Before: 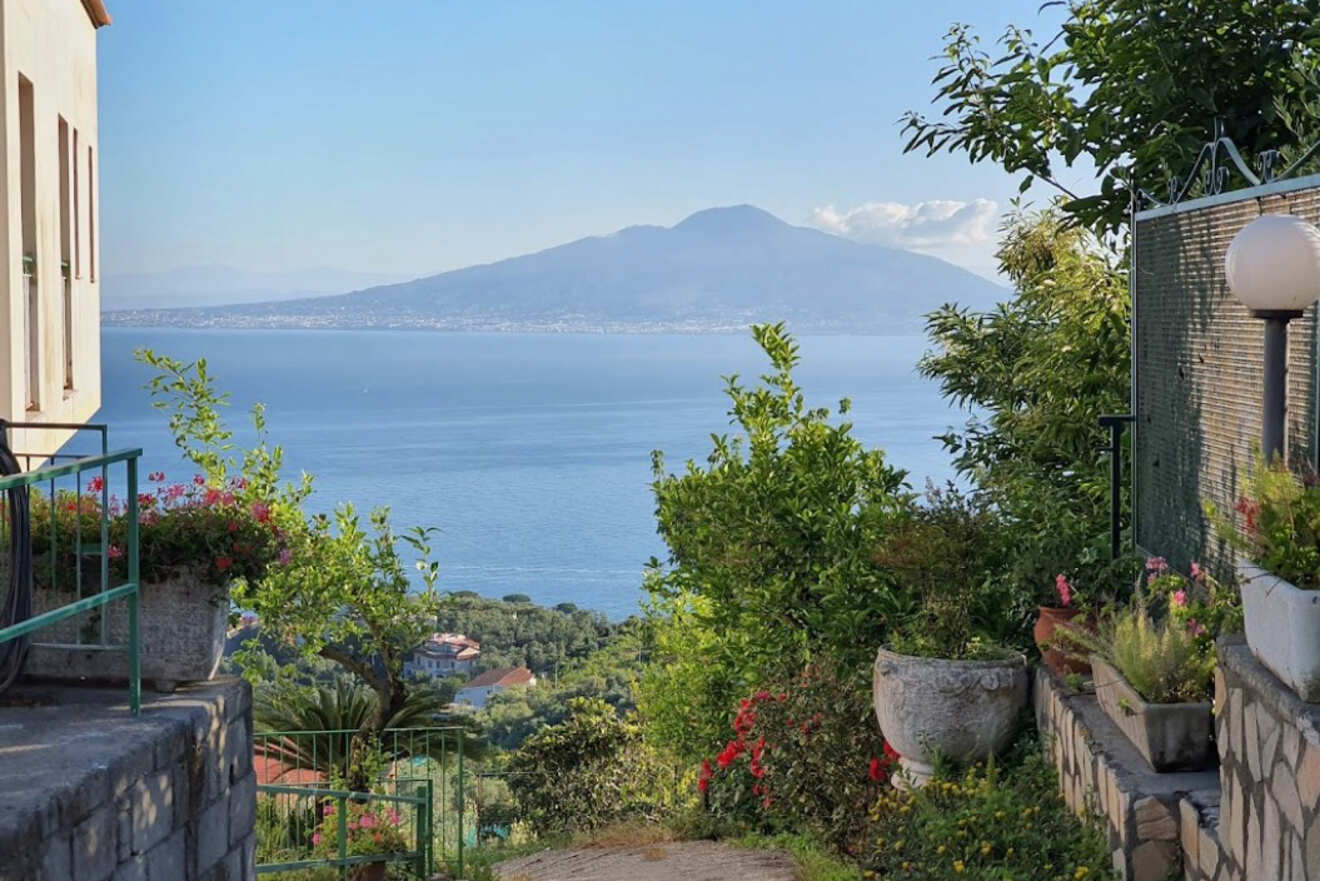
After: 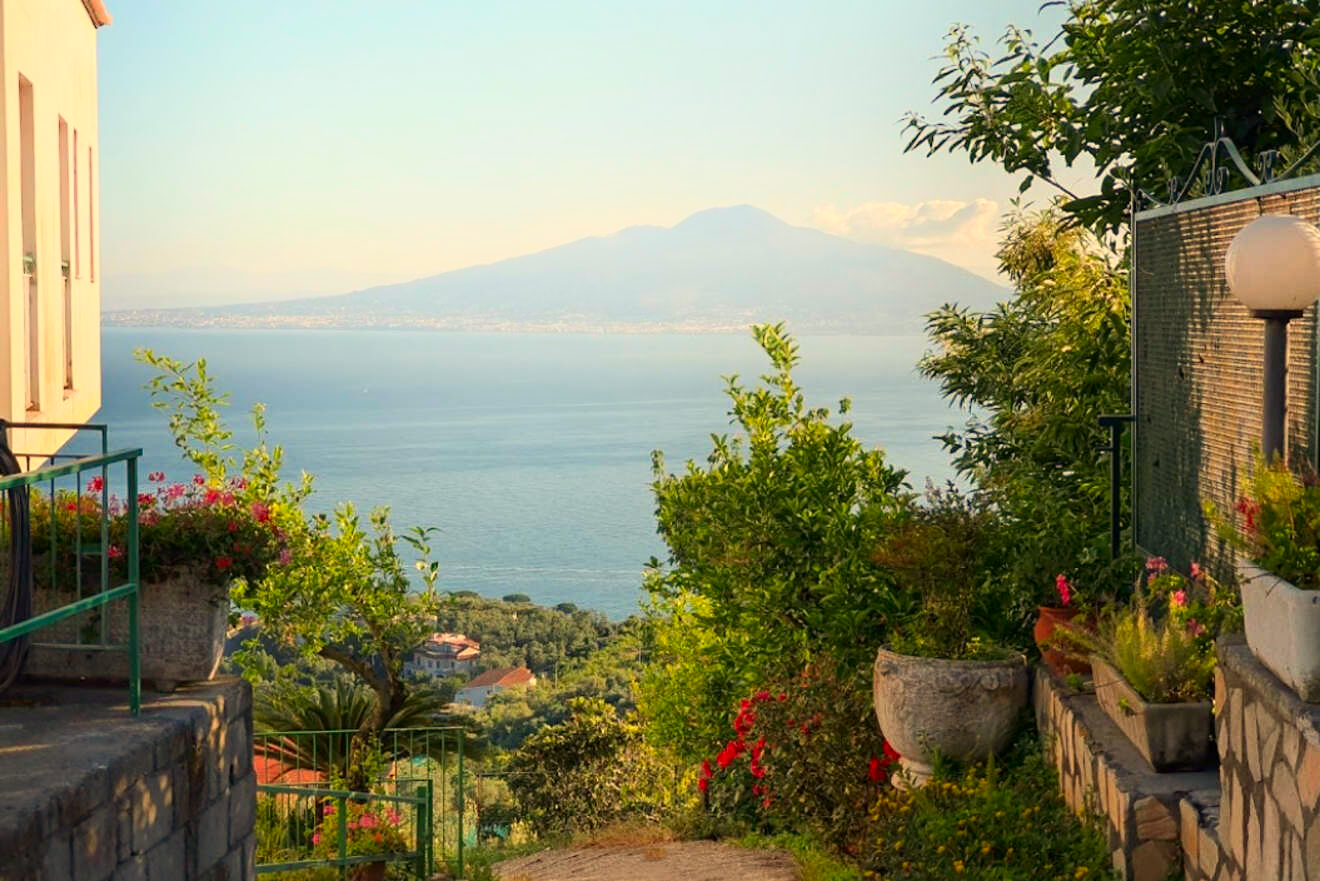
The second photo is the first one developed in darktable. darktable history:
white balance: red 1.138, green 0.996, blue 0.812
contrast brightness saturation: contrast 0.09, saturation 0.28
shadows and highlights: shadows -54.3, highlights 86.09, soften with gaussian
